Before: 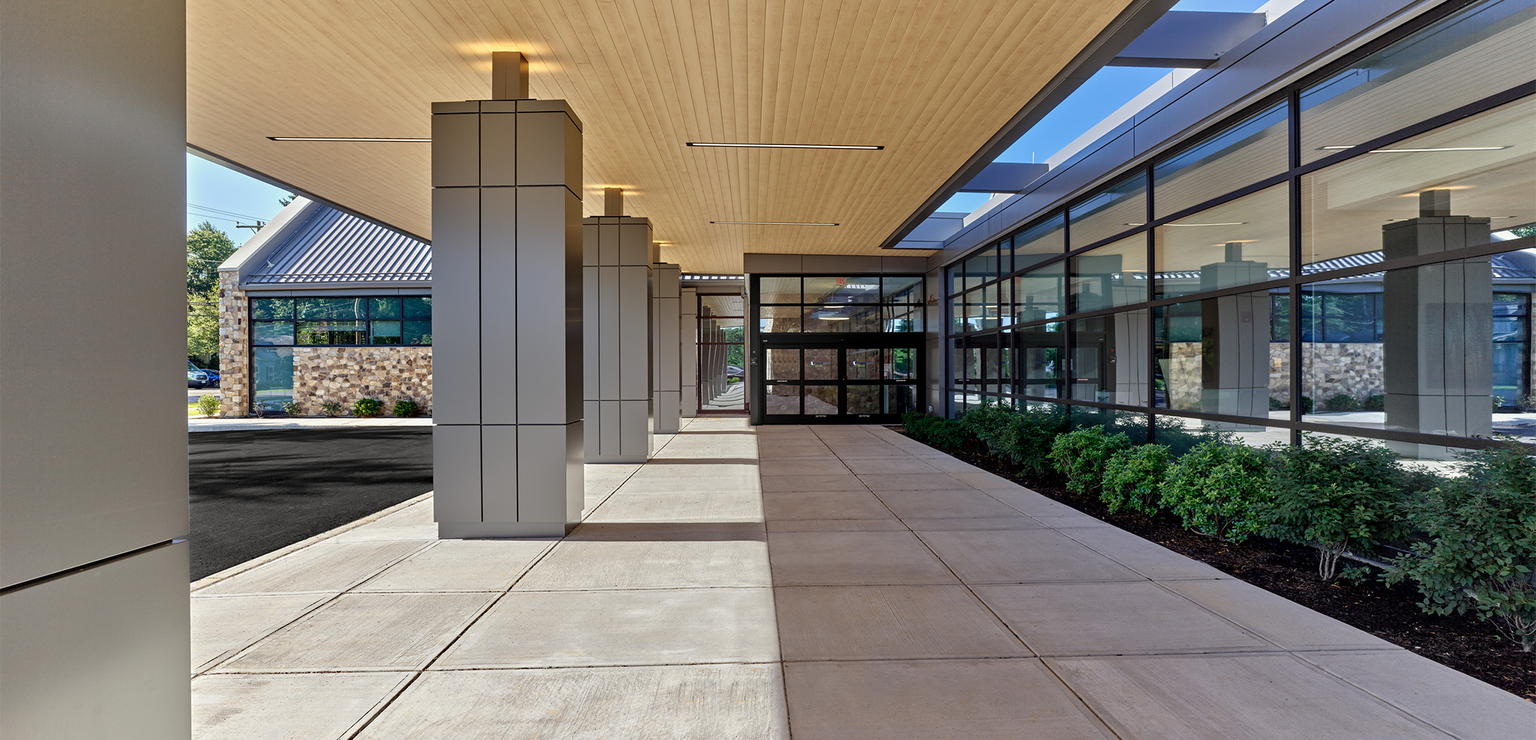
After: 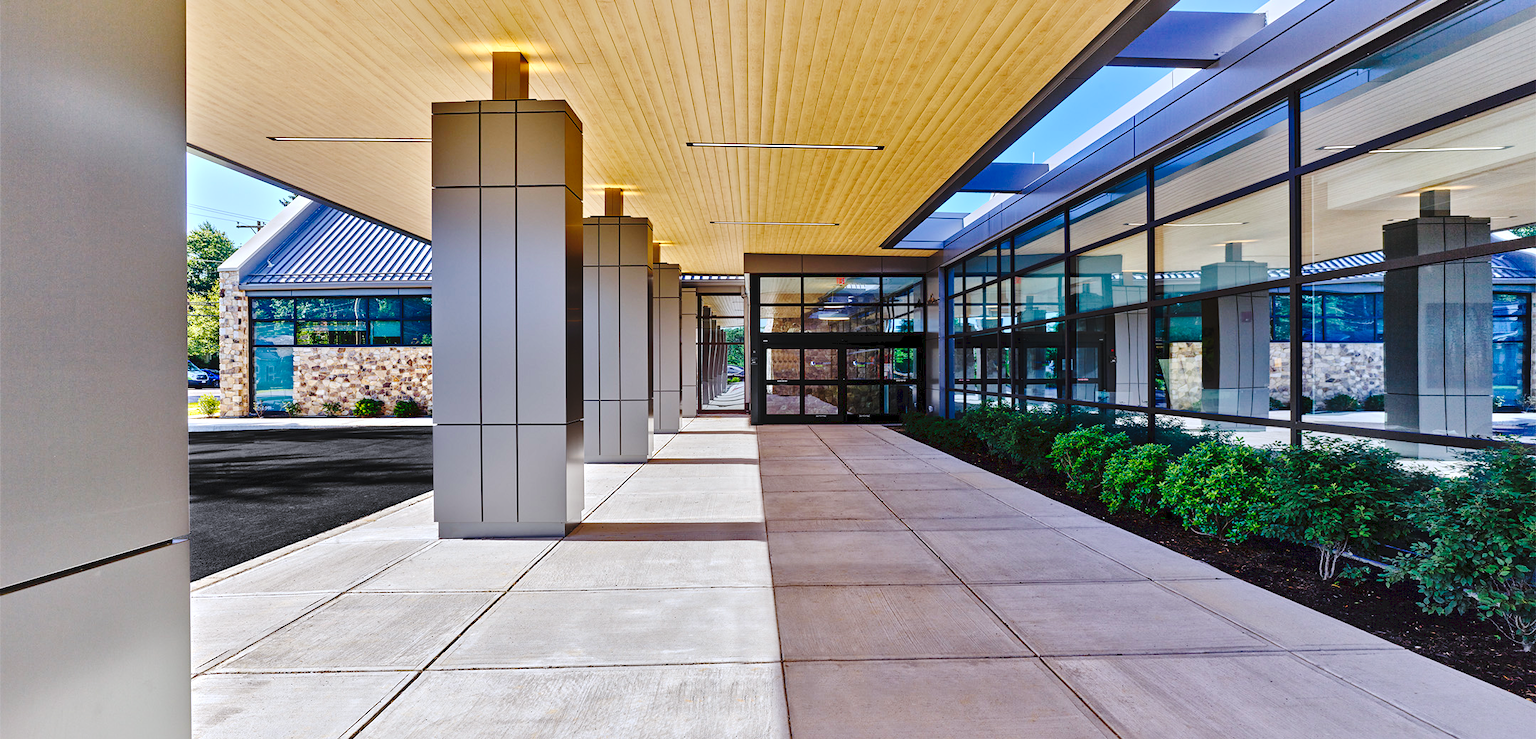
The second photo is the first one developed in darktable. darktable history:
local contrast: mode bilateral grid, contrast 20, coarseness 50, detail 171%, midtone range 0.2
tone curve: curves: ch0 [(0, 0) (0.003, 0.096) (0.011, 0.097) (0.025, 0.096) (0.044, 0.099) (0.069, 0.109) (0.1, 0.129) (0.136, 0.149) (0.177, 0.176) (0.224, 0.22) (0.277, 0.288) (0.335, 0.385) (0.399, 0.49) (0.468, 0.581) (0.543, 0.661) (0.623, 0.729) (0.709, 0.79) (0.801, 0.849) (0.898, 0.912) (1, 1)], preserve colors none
color balance rgb: linear chroma grading › global chroma 15%, perceptual saturation grading › global saturation 30%
color calibration: illuminant as shot in camera, x 0.358, y 0.373, temperature 4628.91 K
